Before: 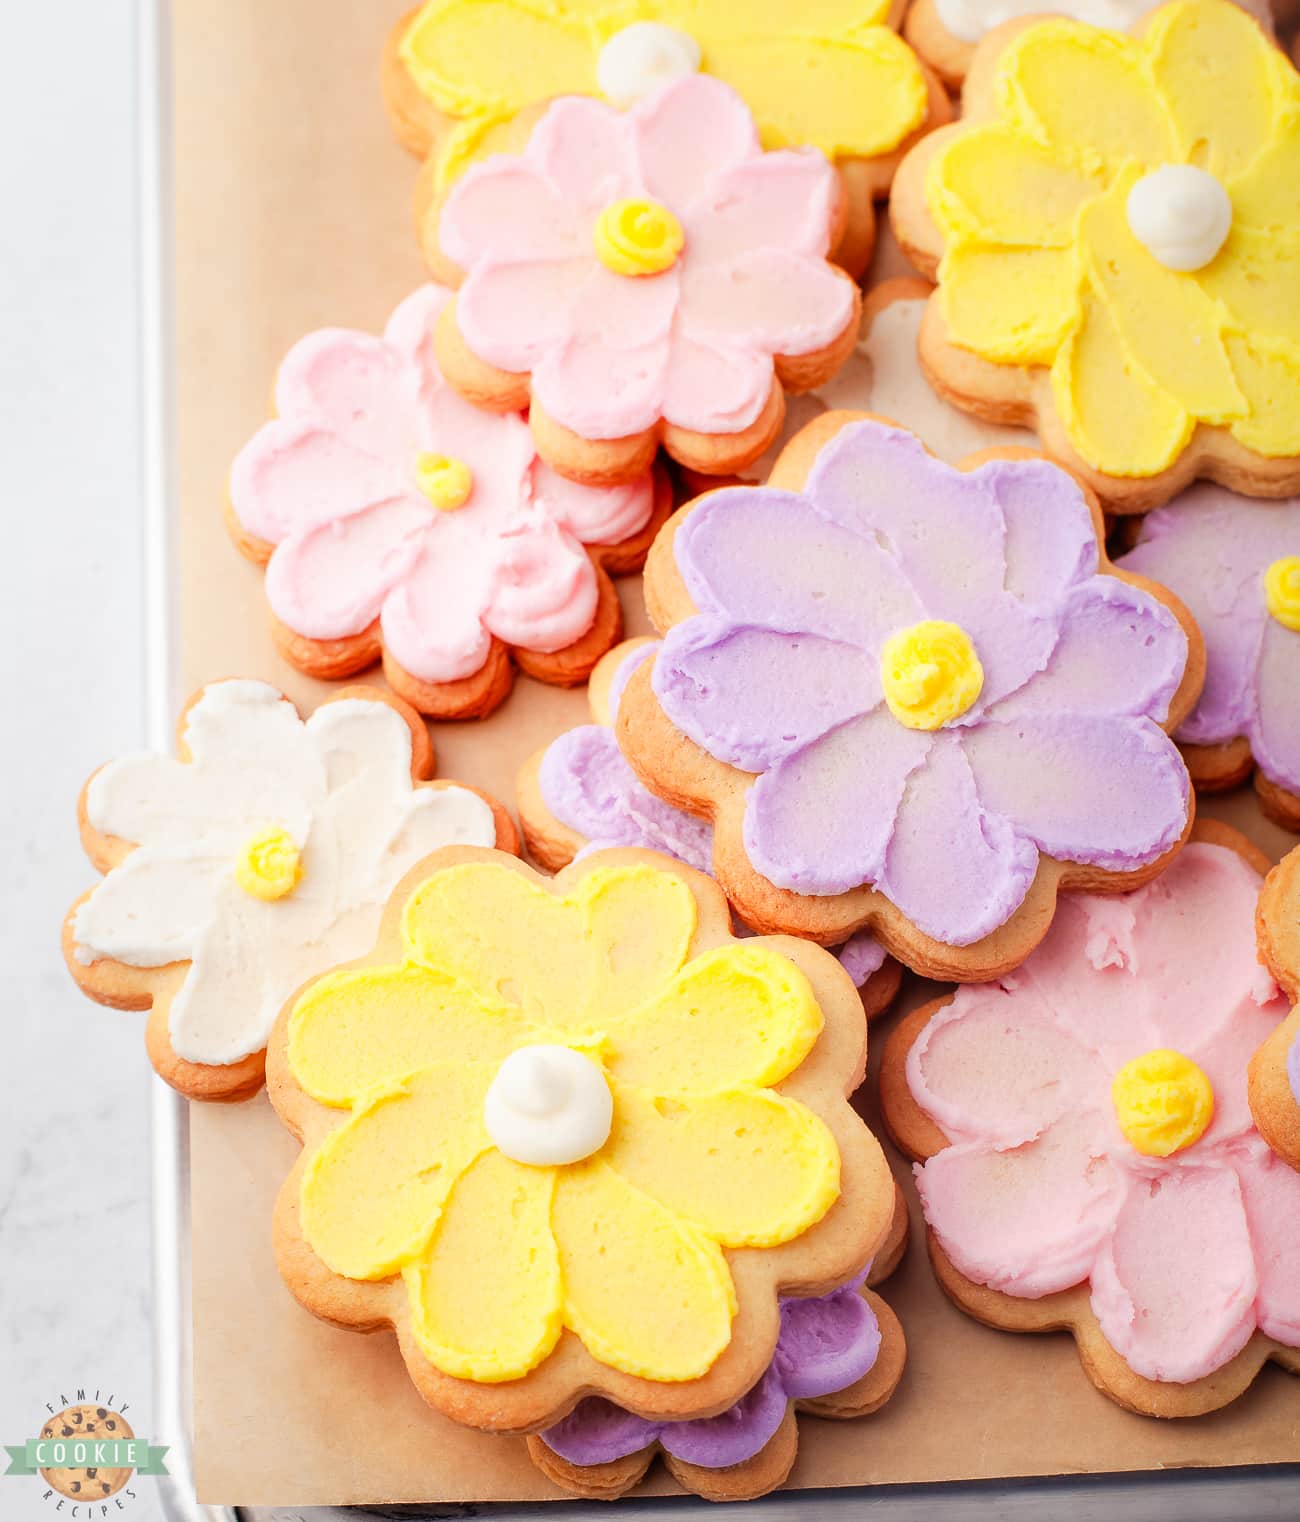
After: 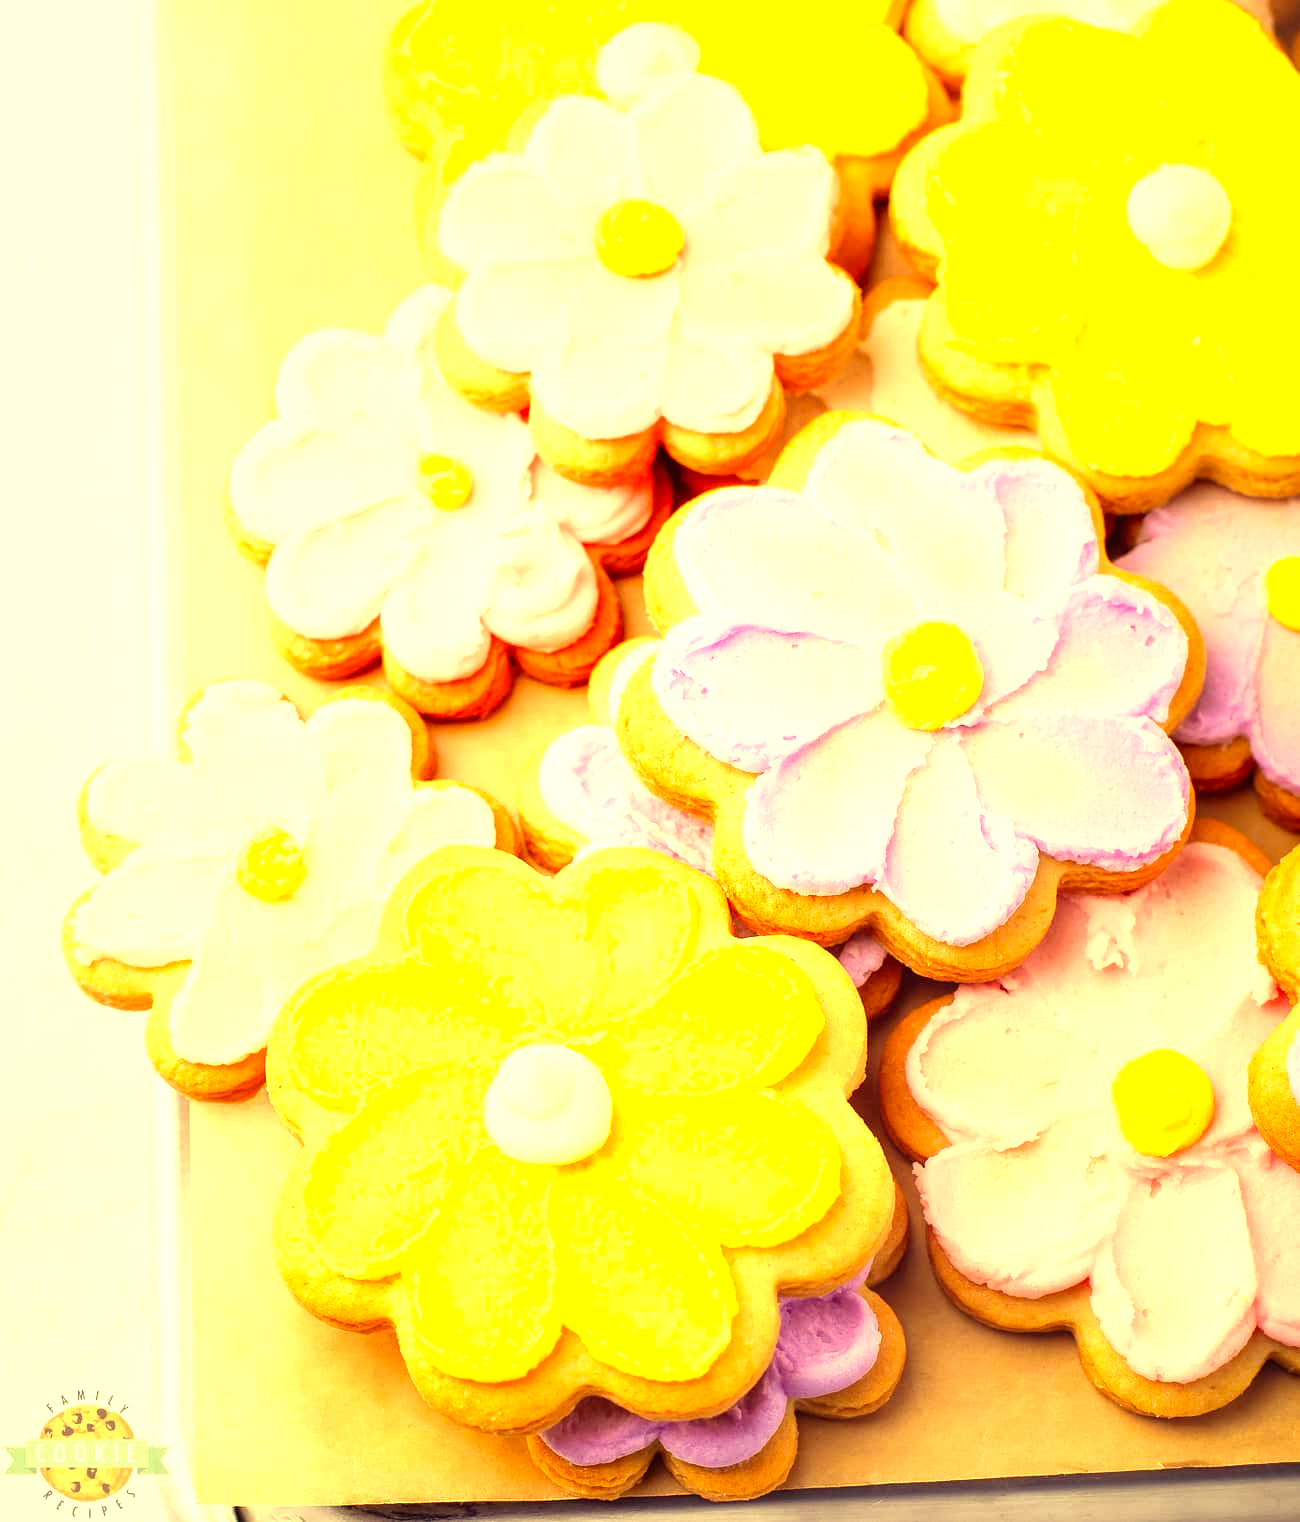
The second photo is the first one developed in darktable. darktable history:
exposure: black level correction 0, exposure 1 EV, compensate exposure bias true, compensate highlight preservation false
color correction: highlights a* -0.482, highlights b* 40, shadows a* 9.8, shadows b* -0.161
